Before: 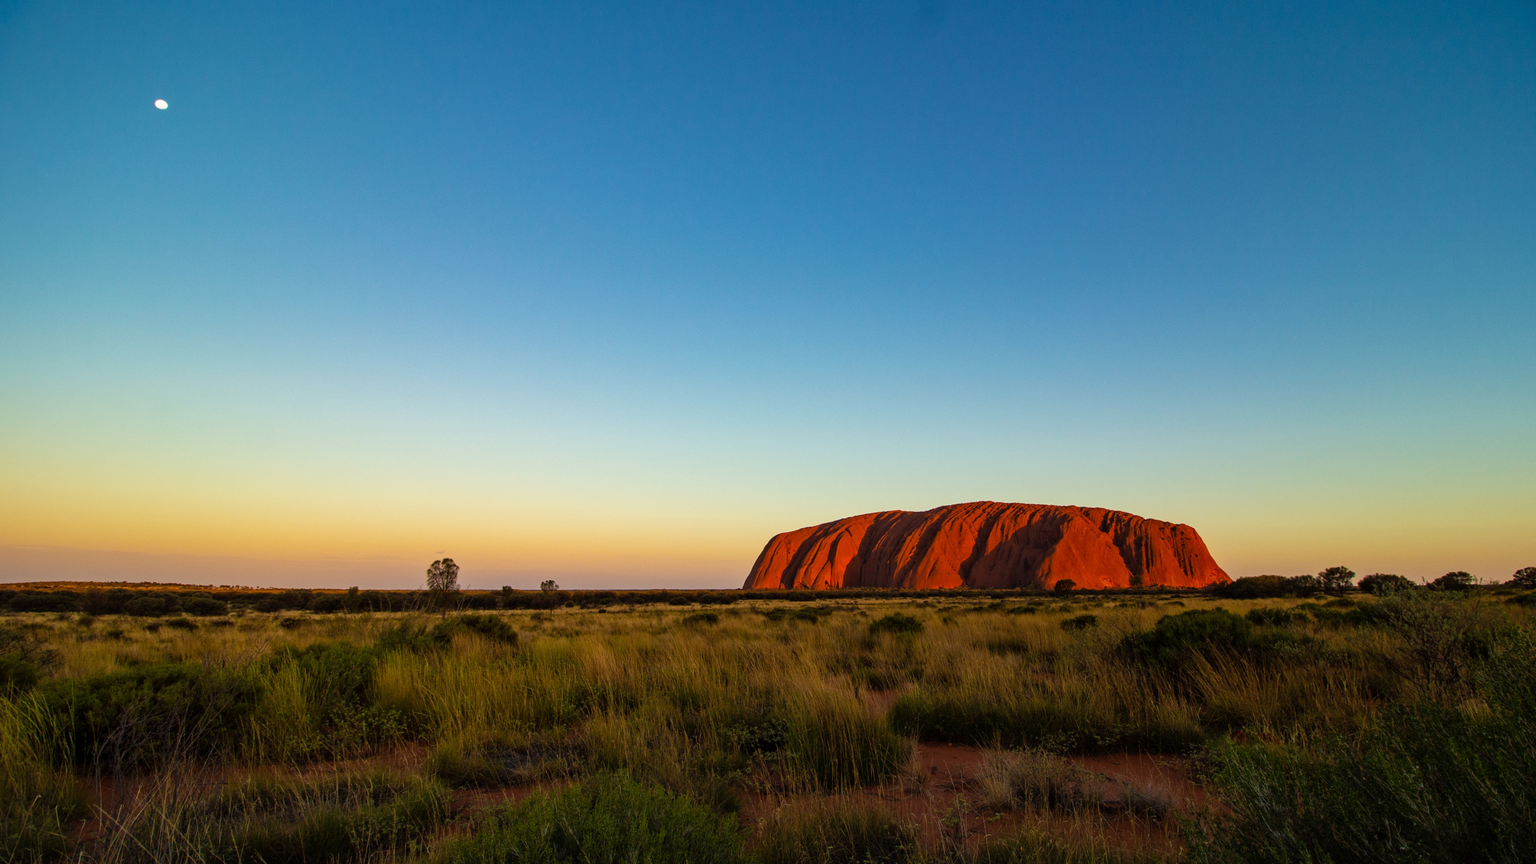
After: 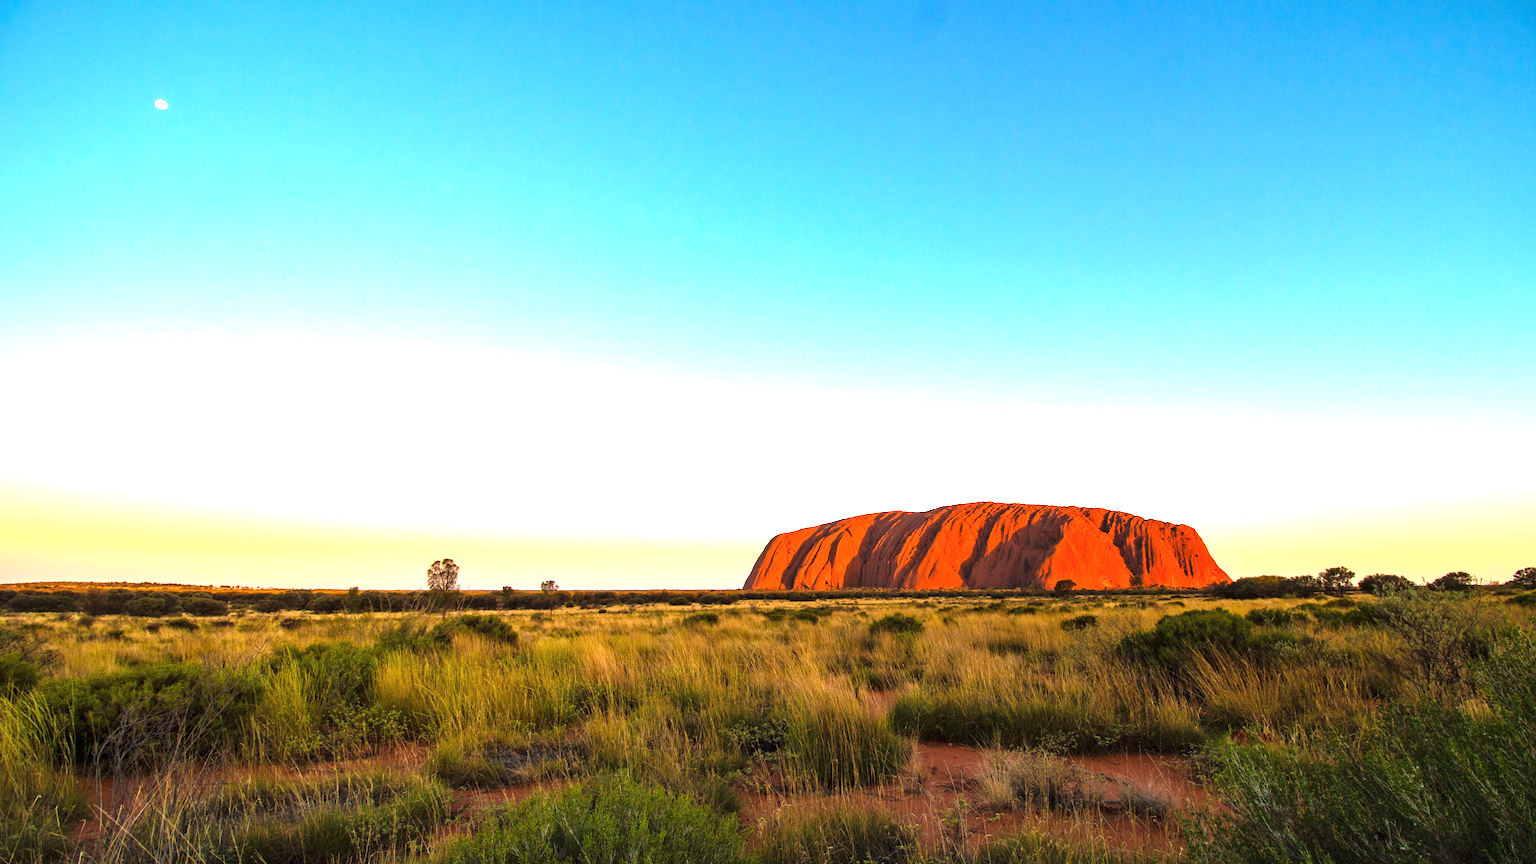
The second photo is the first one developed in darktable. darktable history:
exposure: black level correction 0, exposure 1.902 EV, compensate highlight preservation false
